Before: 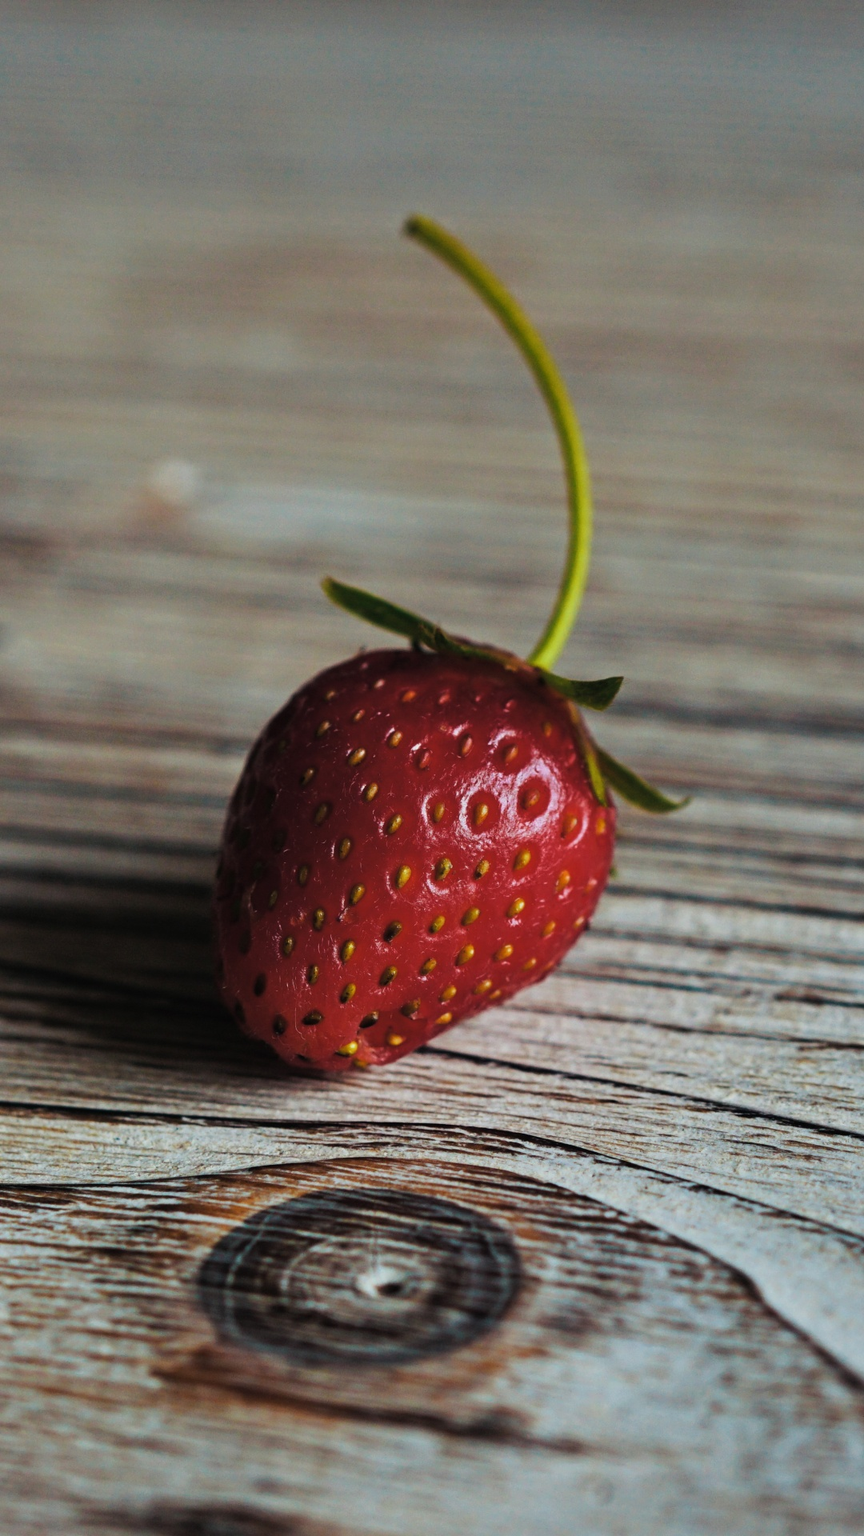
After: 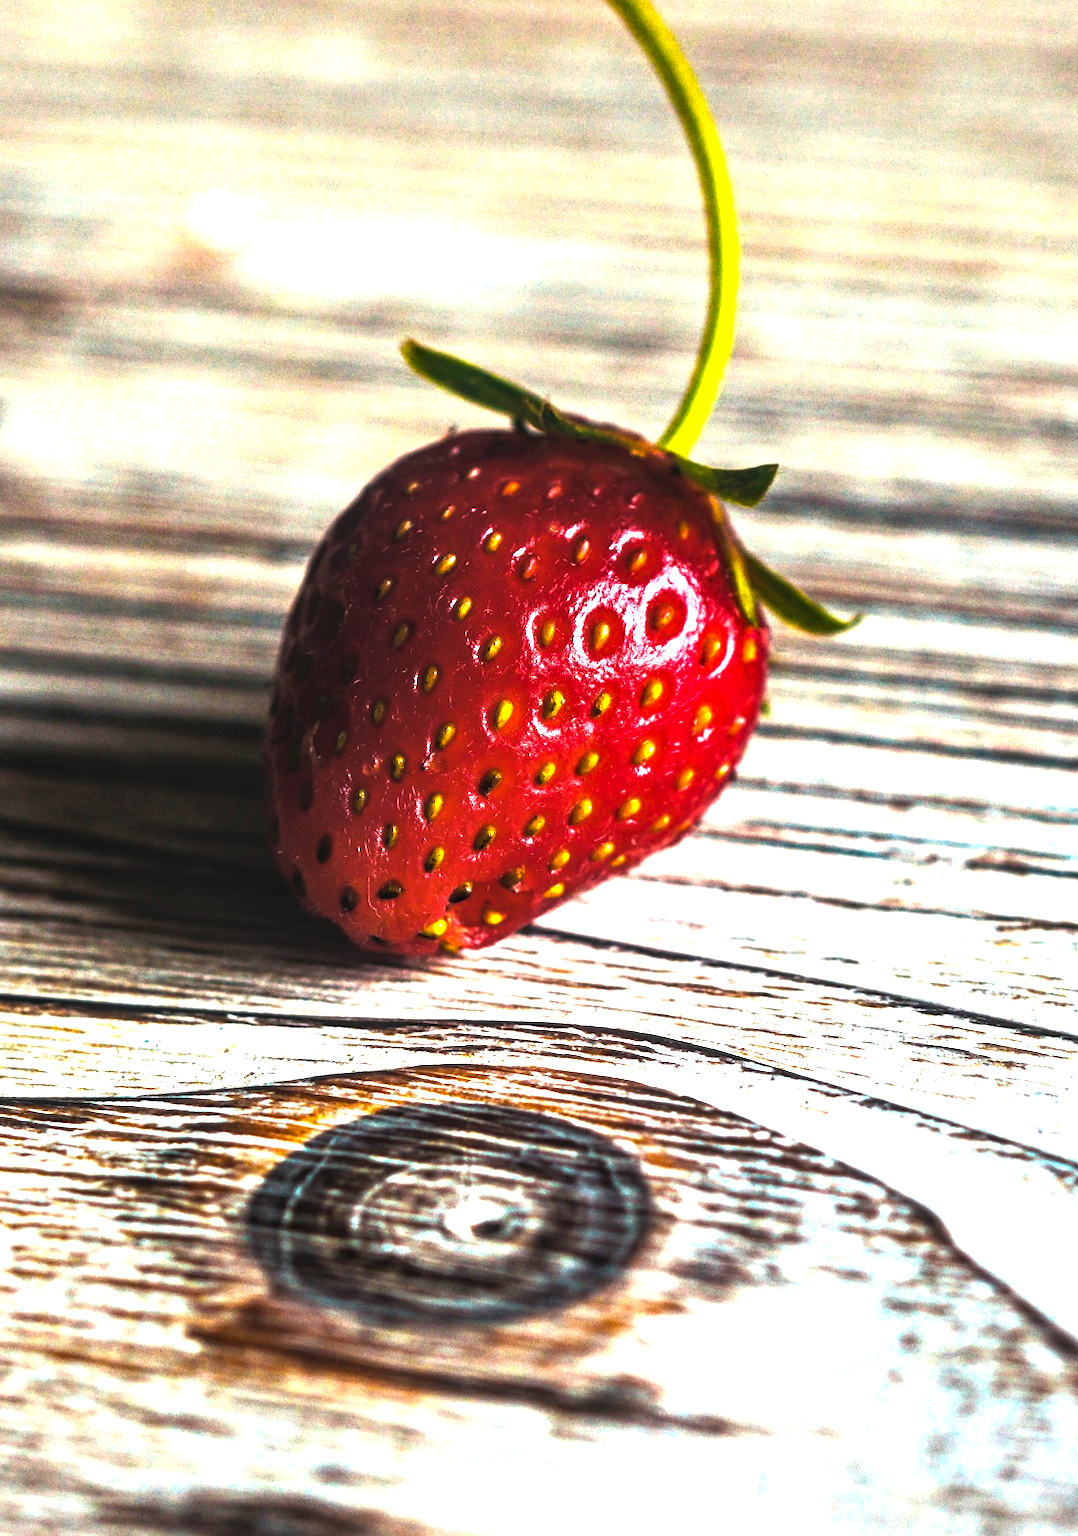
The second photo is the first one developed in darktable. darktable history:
local contrast: highlights 57%, shadows 51%, detail 130%, midtone range 0.452
tone equalizer: edges refinement/feathering 500, mask exposure compensation -1.57 EV, preserve details no
crop and rotate: top 19.885%
color balance rgb: perceptual saturation grading › global saturation 19.416%, perceptual brilliance grading › global brilliance 29.929%, perceptual brilliance grading › highlights 50.749%, perceptual brilliance grading › mid-tones 50.226%, perceptual brilliance grading › shadows -21.394%, global vibrance 20%
